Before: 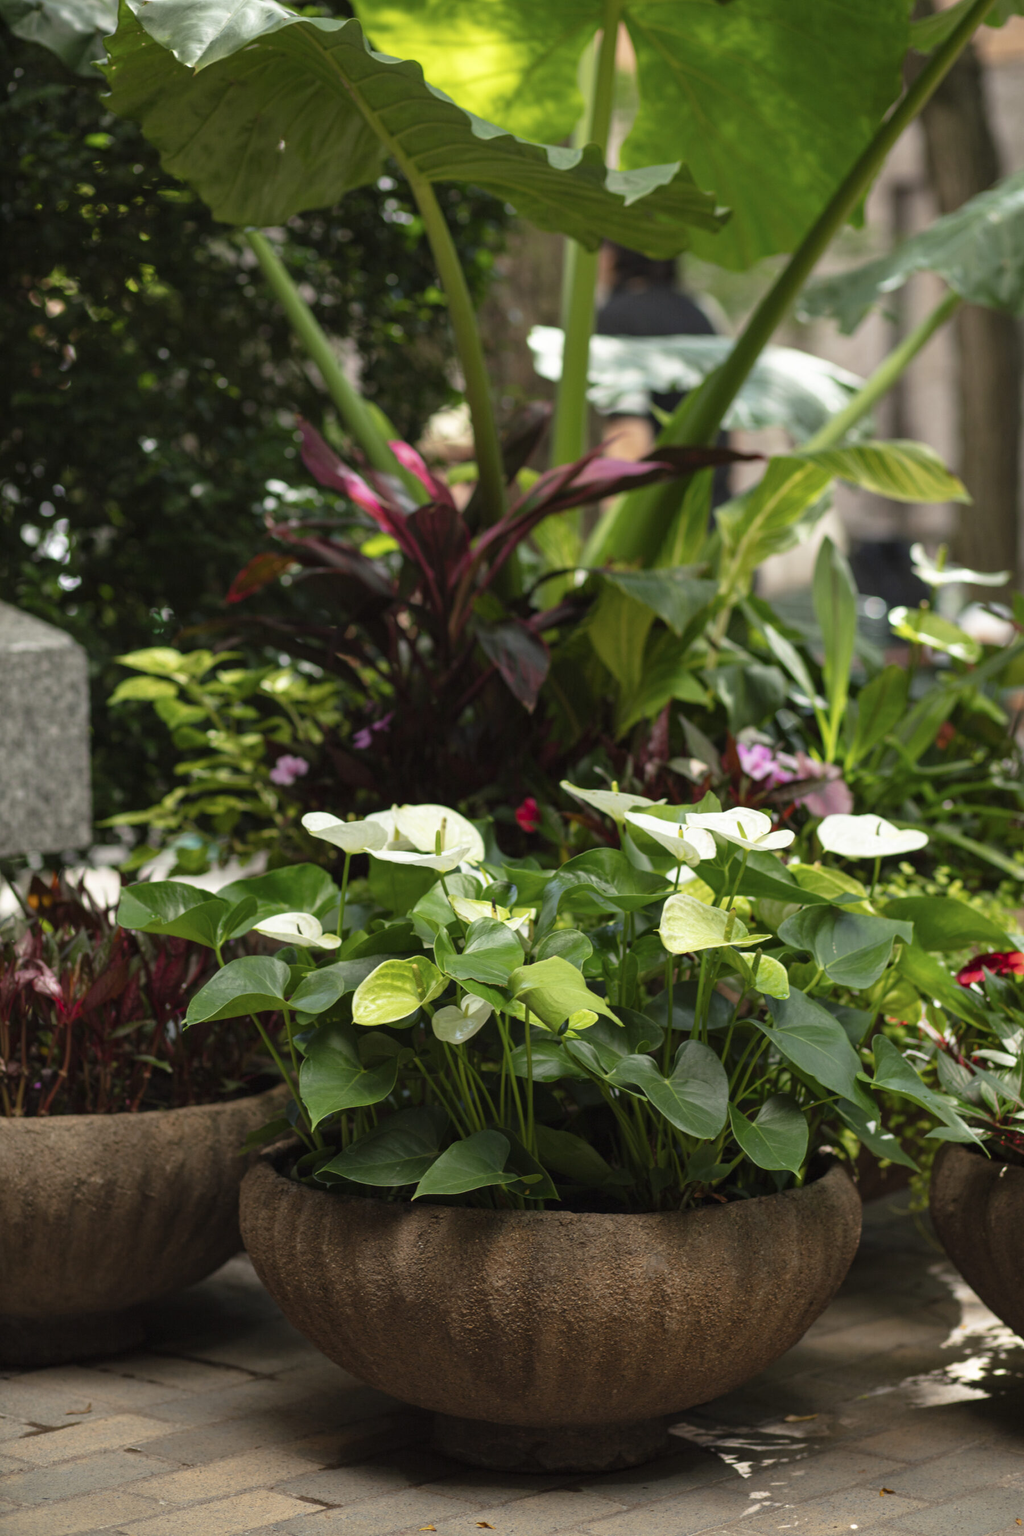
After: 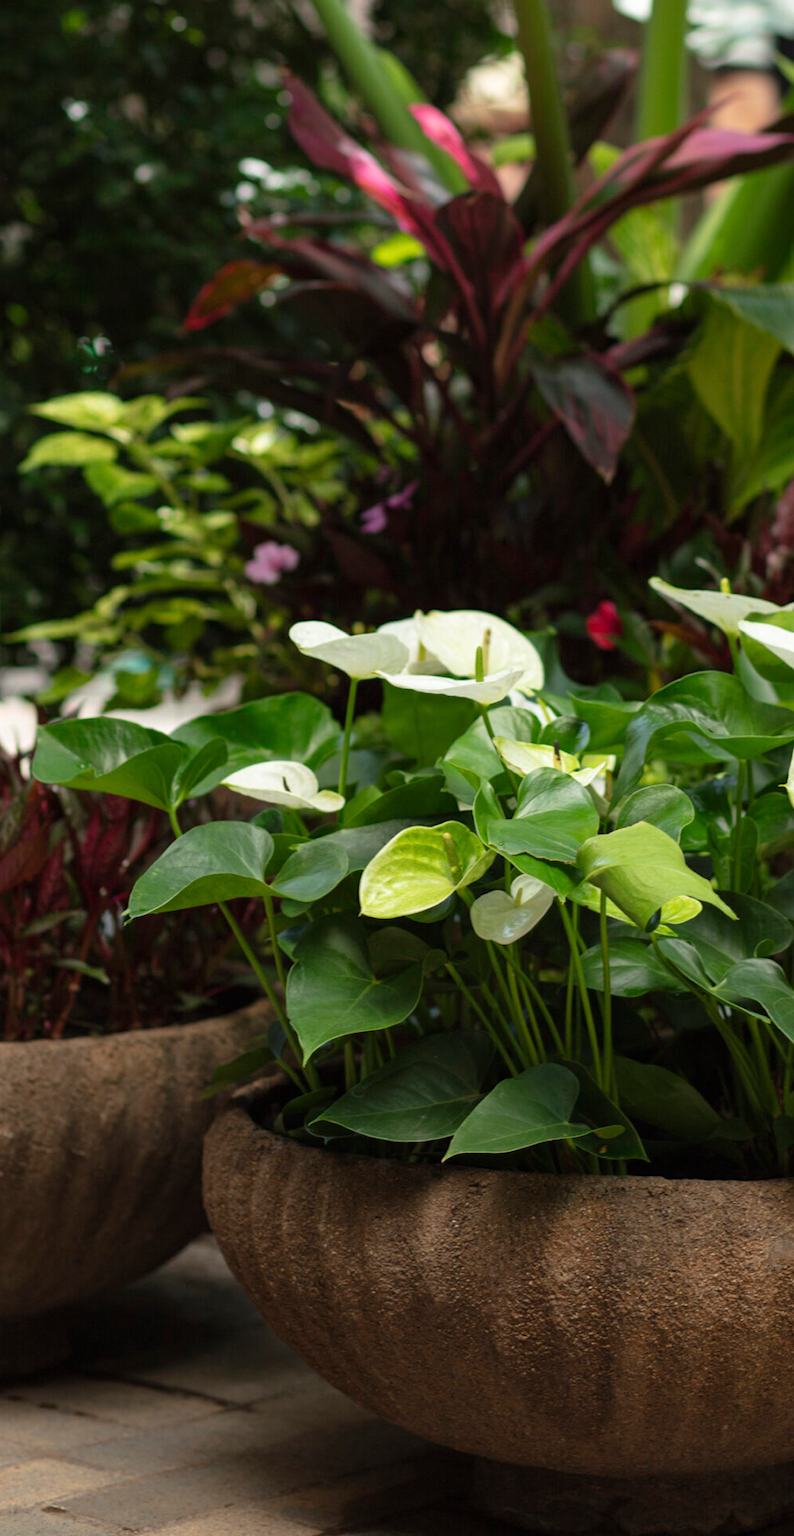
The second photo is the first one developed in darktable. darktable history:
crop: left 9.188%, top 23.826%, right 35.057%, bottom 4.312%
